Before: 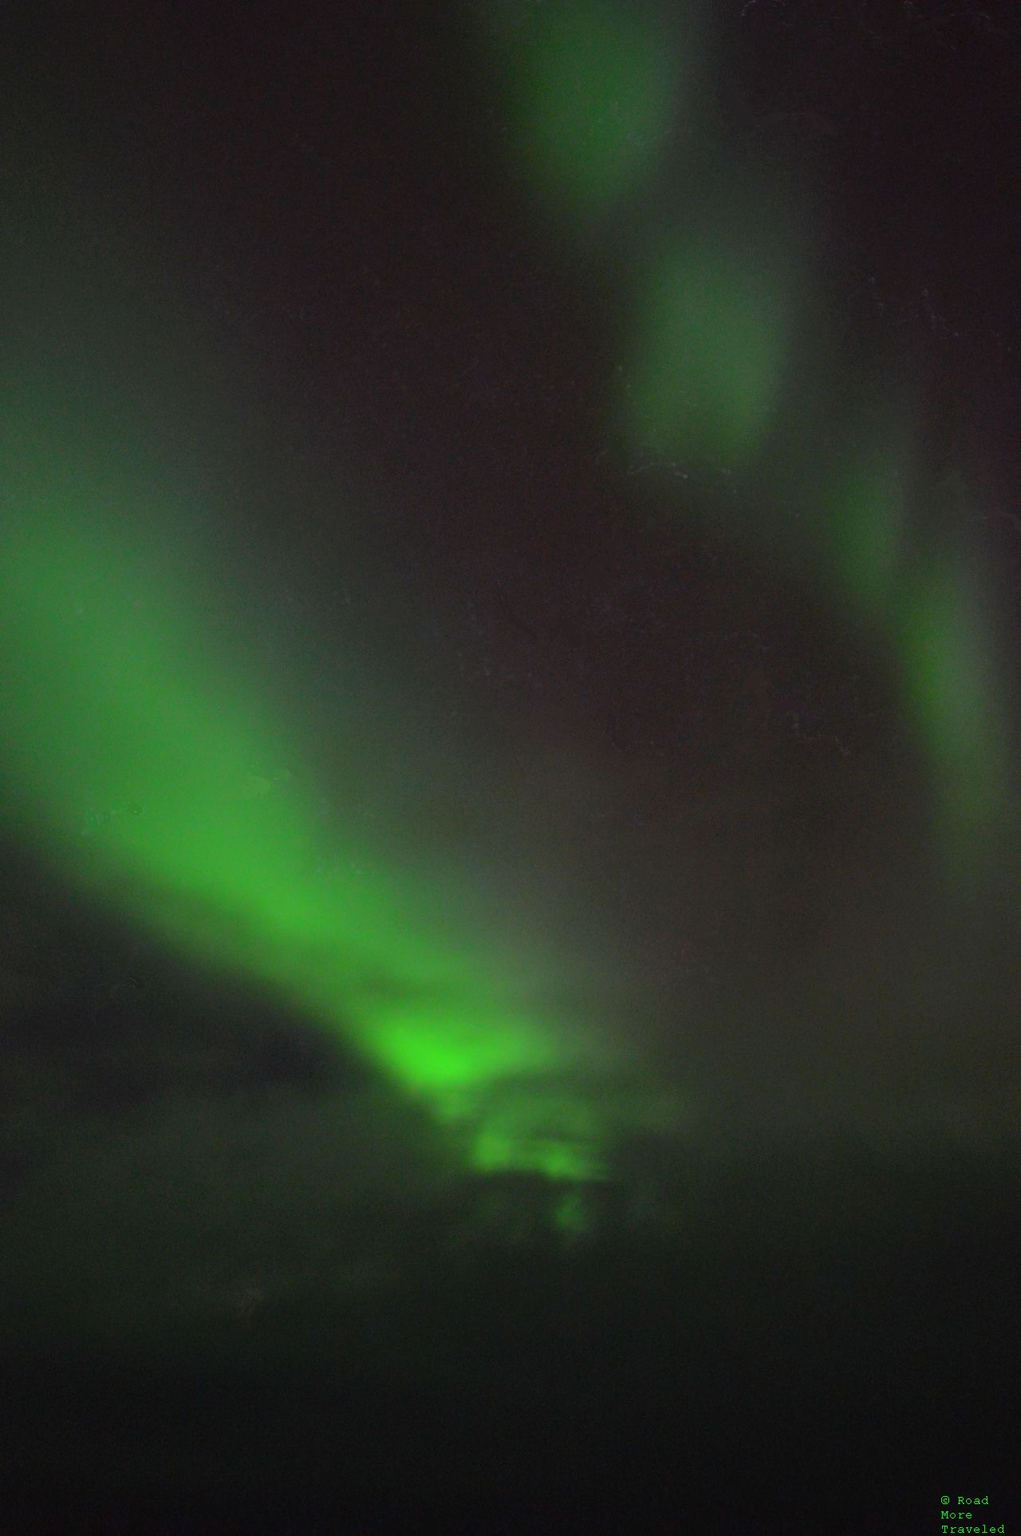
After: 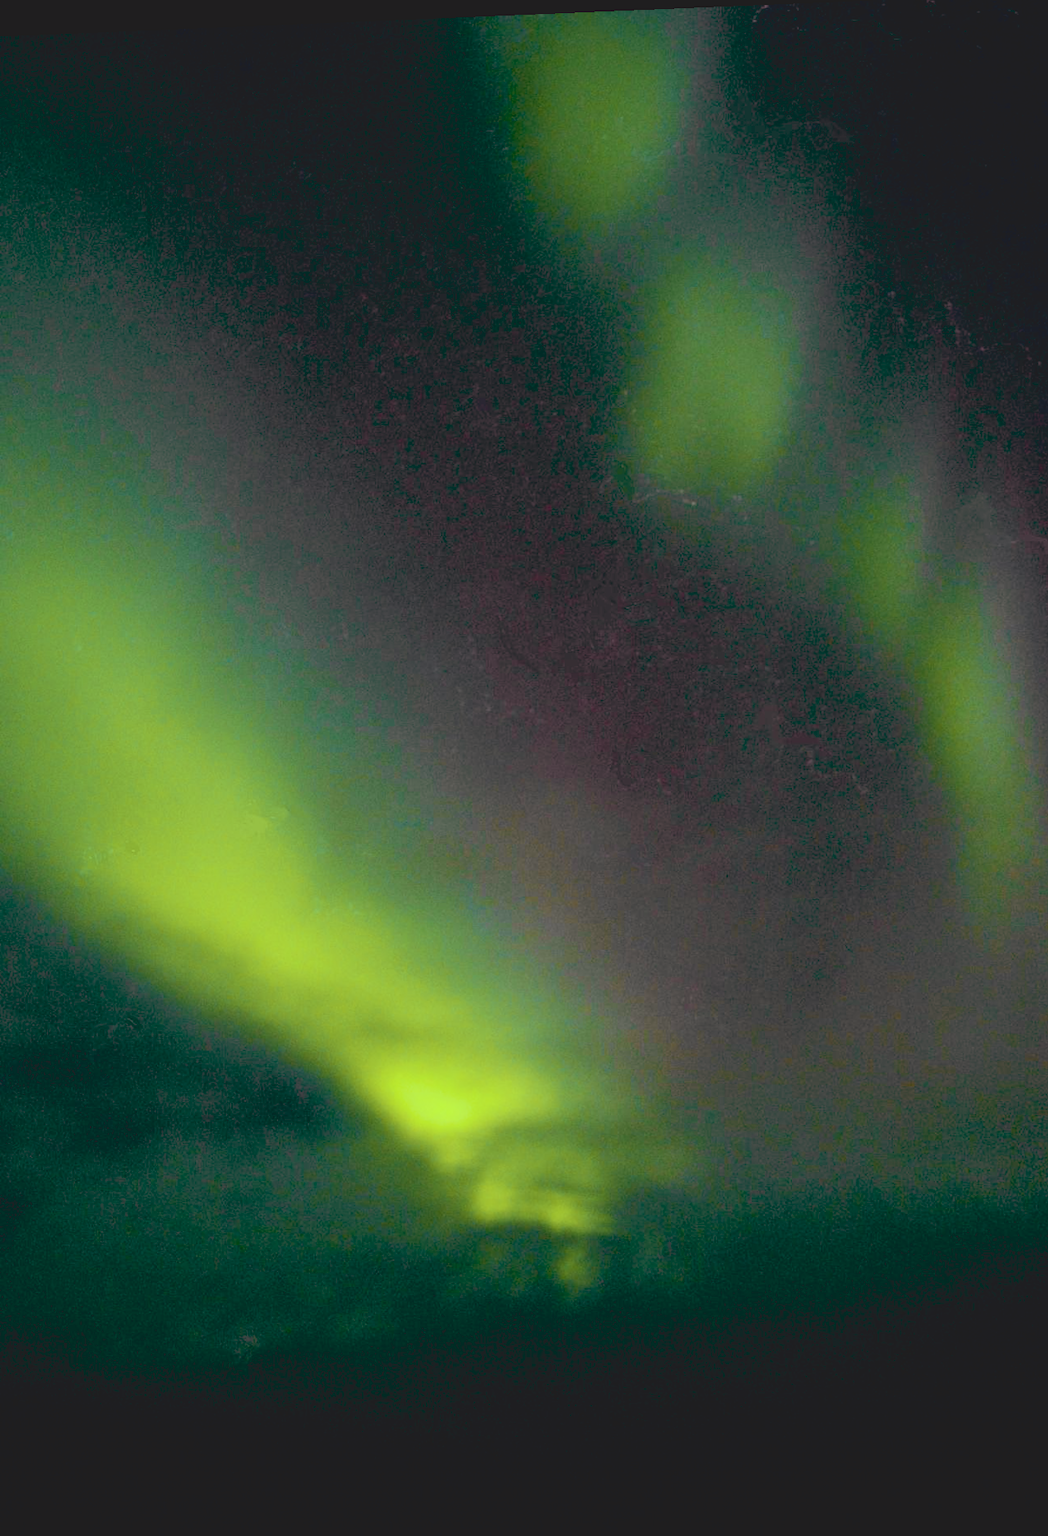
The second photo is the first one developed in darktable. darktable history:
color zones: curves: ch1 [(0.239, 0.552) (0.75, 0.5)]; ch2 [(0.25, 0.462) (0.749, 0.457)], mix 25.94%
rotate and perspective: lens shift (horizontal) -0.055, automatic cropping off
contrast brightness saturation: contrast -0.26, saturation -0.43
crop: top 0.448%, right 0.264%, bottom 5.045%
tone curve: curves: ch0 [(0, 0) (0.131, 0.116) (0.316, 0.345) (0.501, 0.584) (0.629, 0.732) (0.812, 0.888) (1, 0.974)]; ch1 [(0, 0) (0.366, 0.367) (0.475, 0.453) (0.494, 0.497) (0.504, 0.503) (0.553, 0.584) (1, 1)]; ch2 [(0, 0) (0.333, 0.346) (0.375, 0.375) (0.424, 0.43) (0.476, 0.492) (0.502, 0.501) (0.533, 0.556) (0.566, 0.599) (0.614, 0.653) (1, 1)], color space Lab, independent channels, preserve colors none
exposure: black level correction 0.012, exposure 0.7 EV, compensate exposure bias true, compensate highlight preservation false
velvia: strength 50%
color balance: lift [1.003, 0.993, 1.001, 1.007], gamma [1.018, 1.072, 0.959, 0.928], gain [0.974, 0.873, 1.031, 1.127]
